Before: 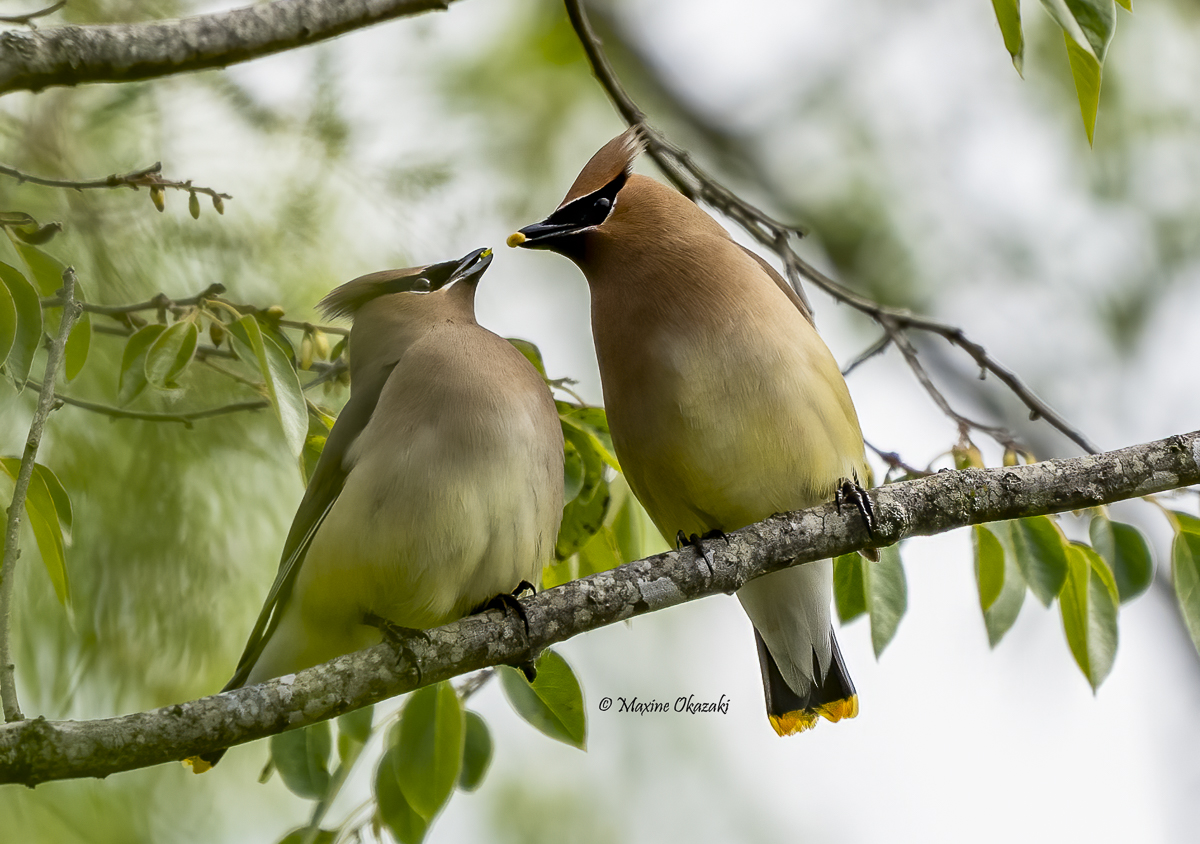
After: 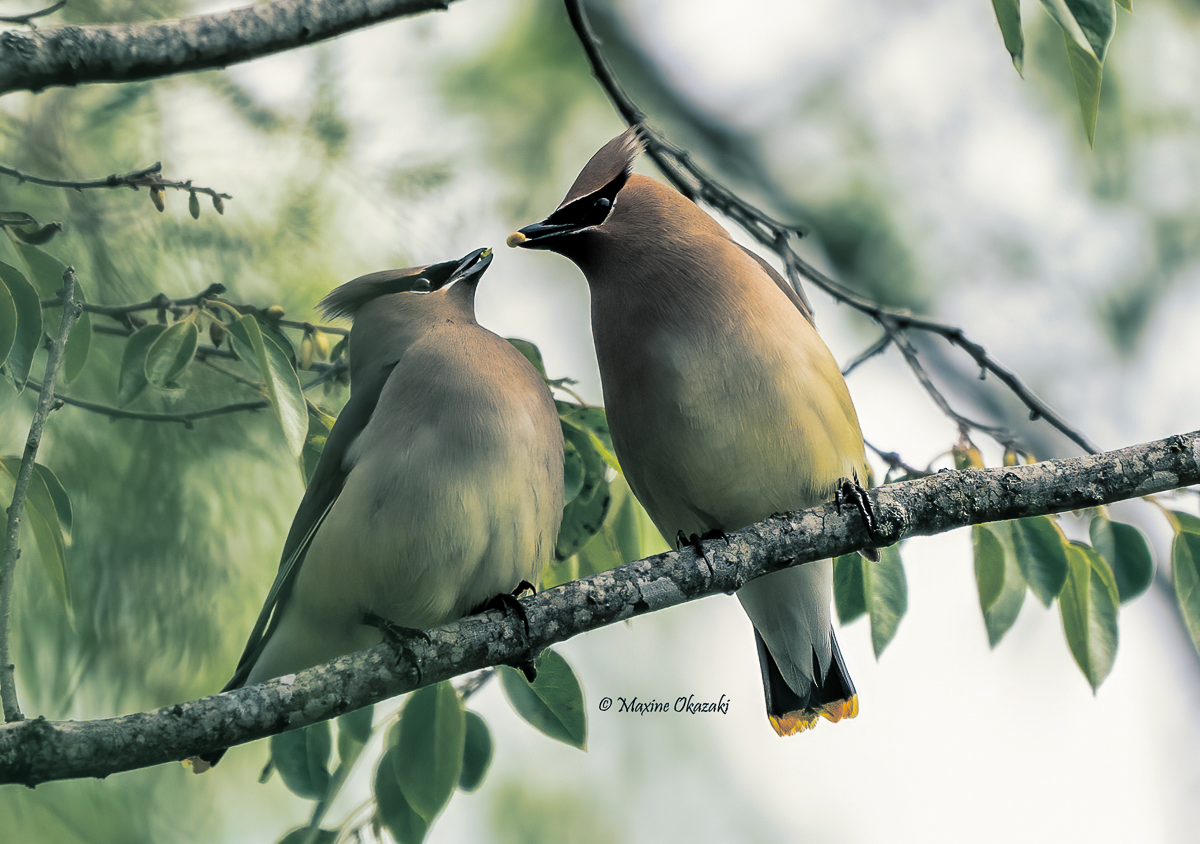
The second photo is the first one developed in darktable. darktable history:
split-toning: shadows › hue 205.2°, shadows › saturation 0.43, highlights › hue 54°, highlights › saturation 0.54
color correction: highlights a* 0.003, highlights b* -0.283
